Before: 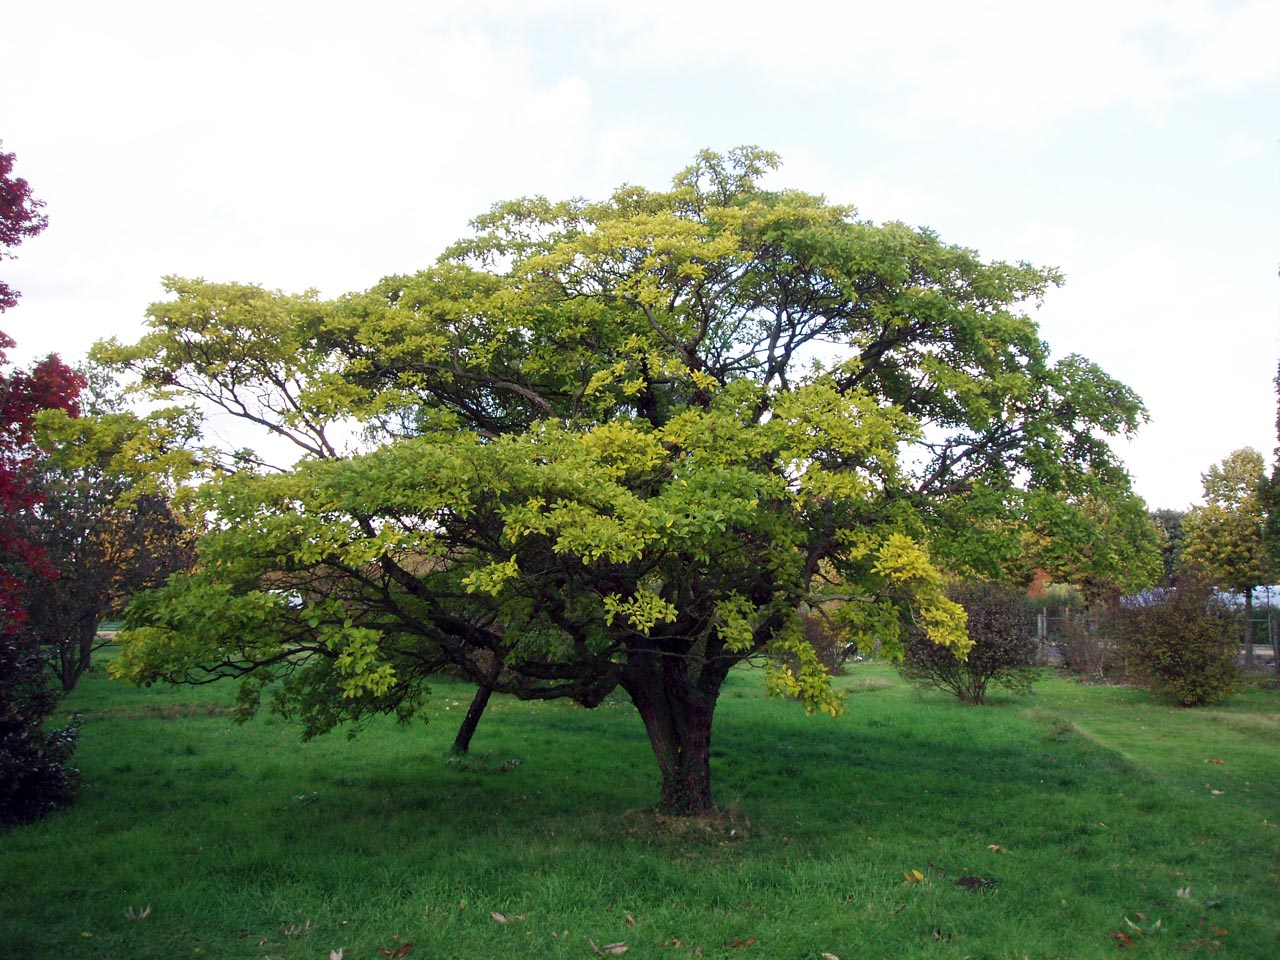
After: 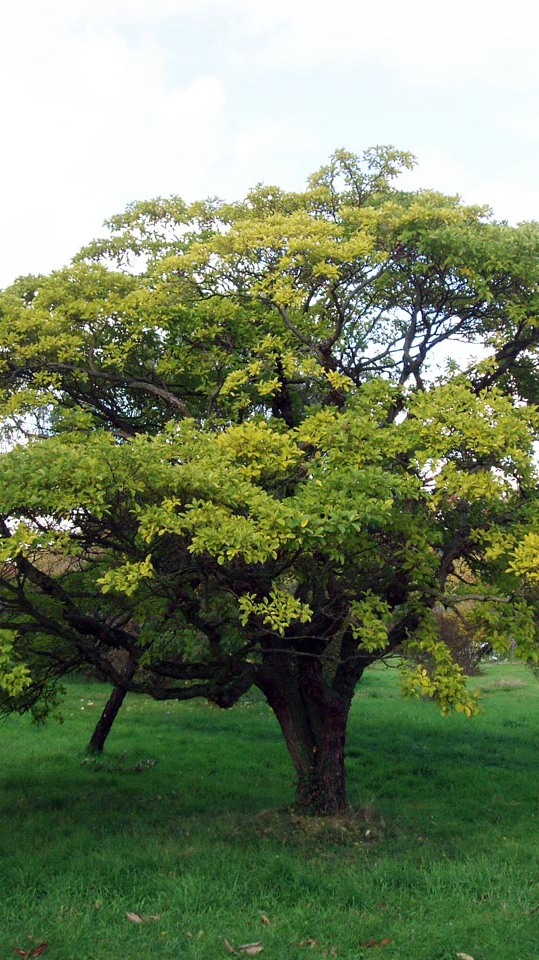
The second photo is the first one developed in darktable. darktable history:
crop: left 28.591%, right 29.277%
